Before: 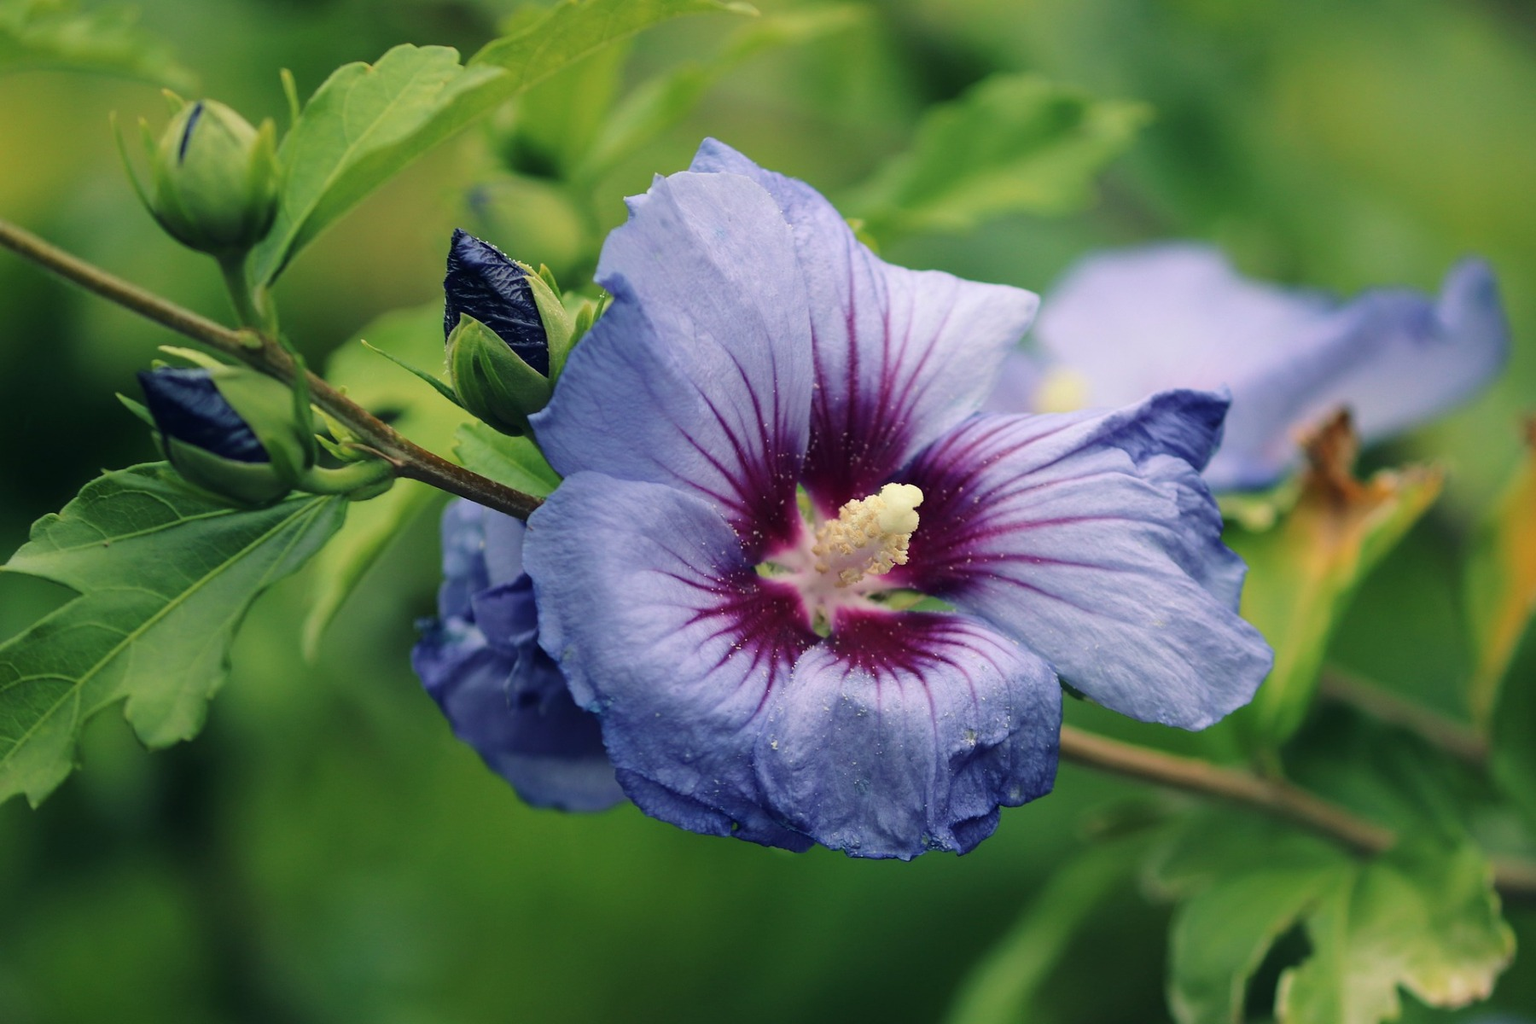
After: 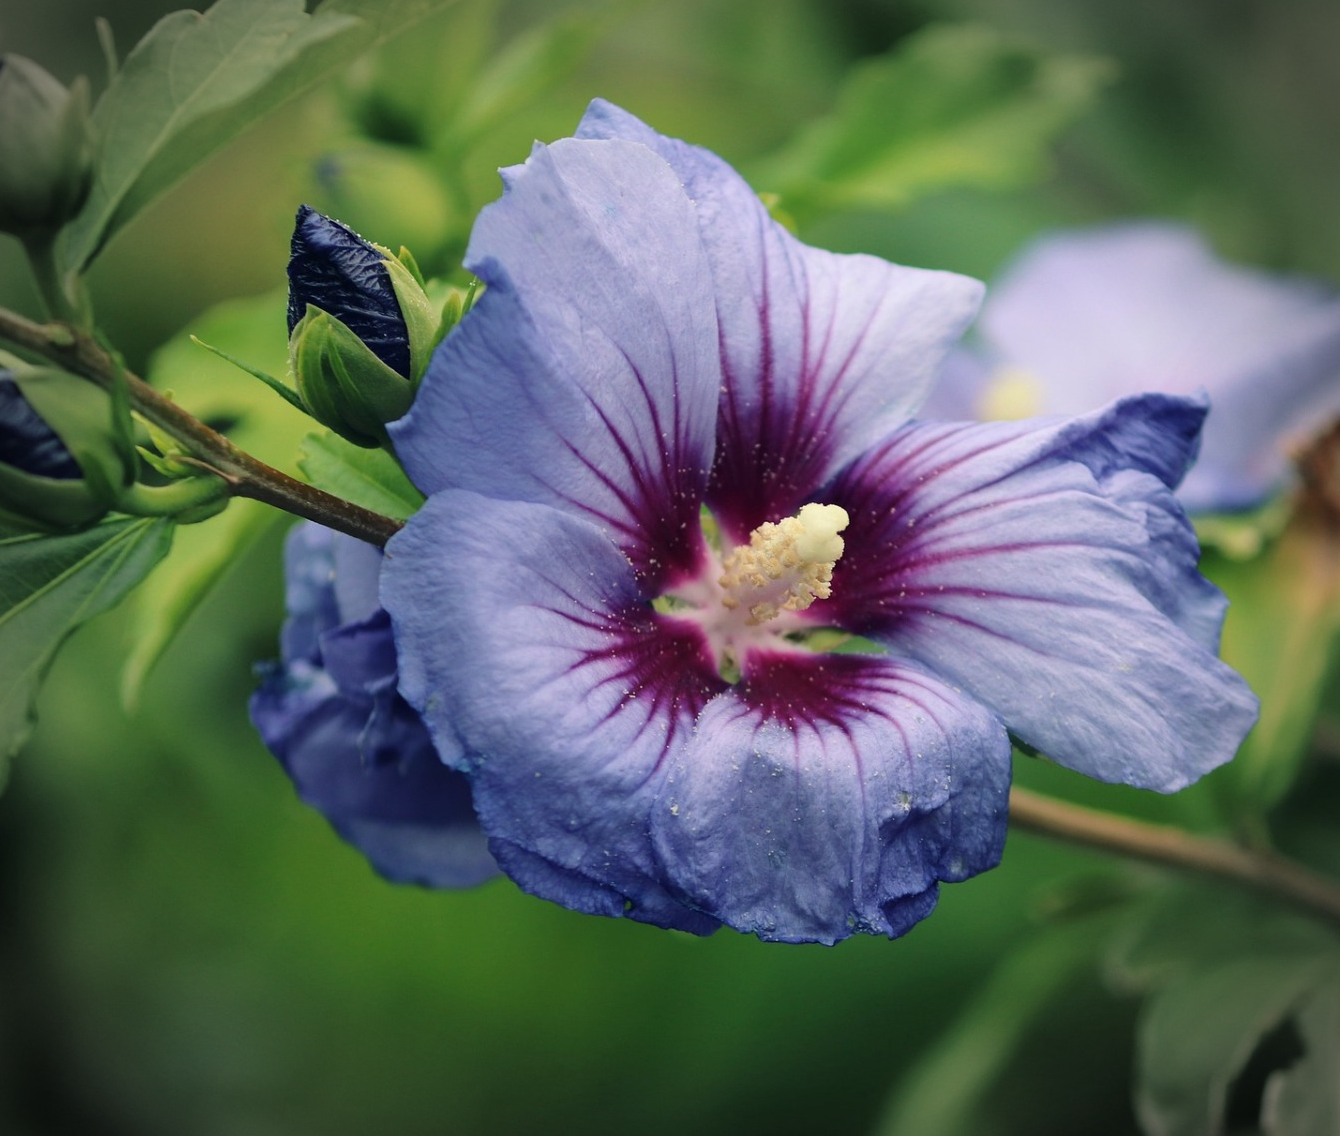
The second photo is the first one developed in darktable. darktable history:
vignetting: brightness -0.615, saturation -0.672, automatic ratio true
crop and rotate: left 12.946%, top 5.277%, right 12.569%
